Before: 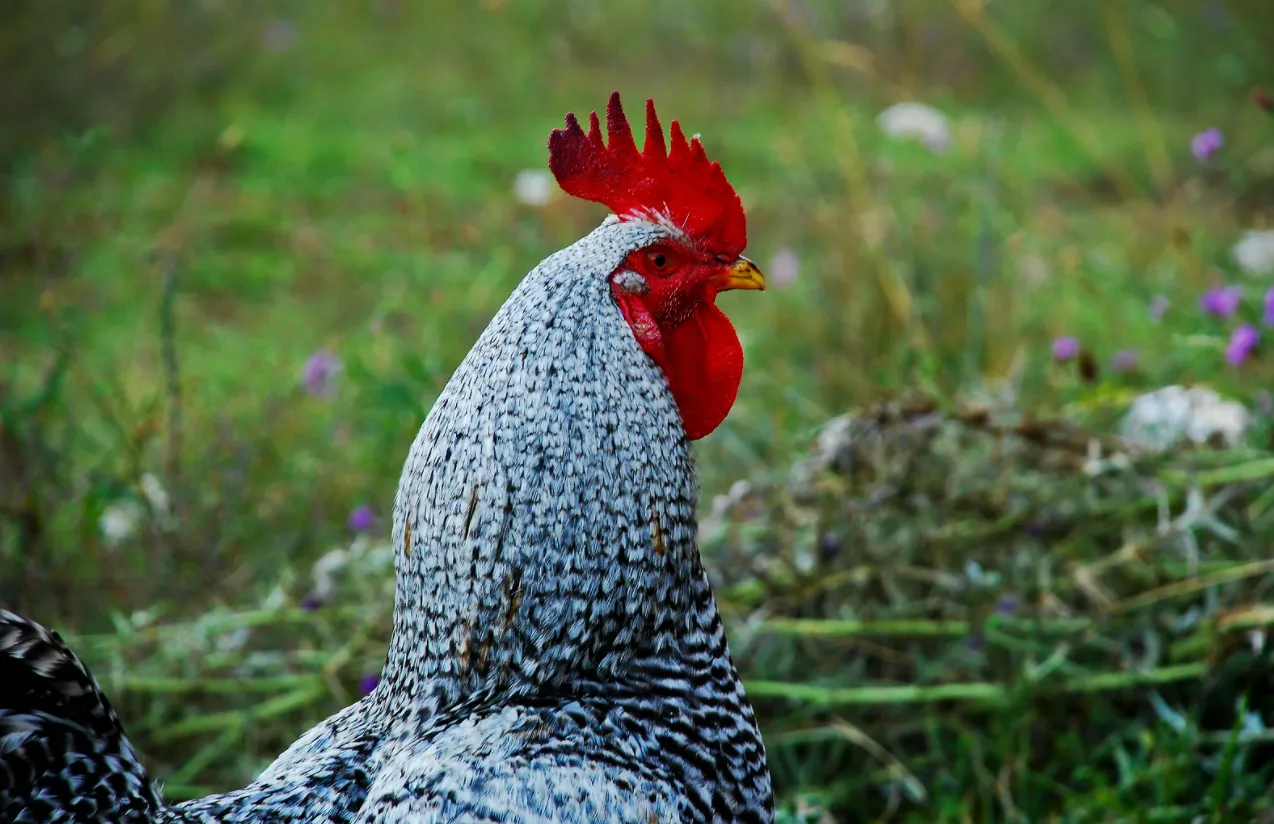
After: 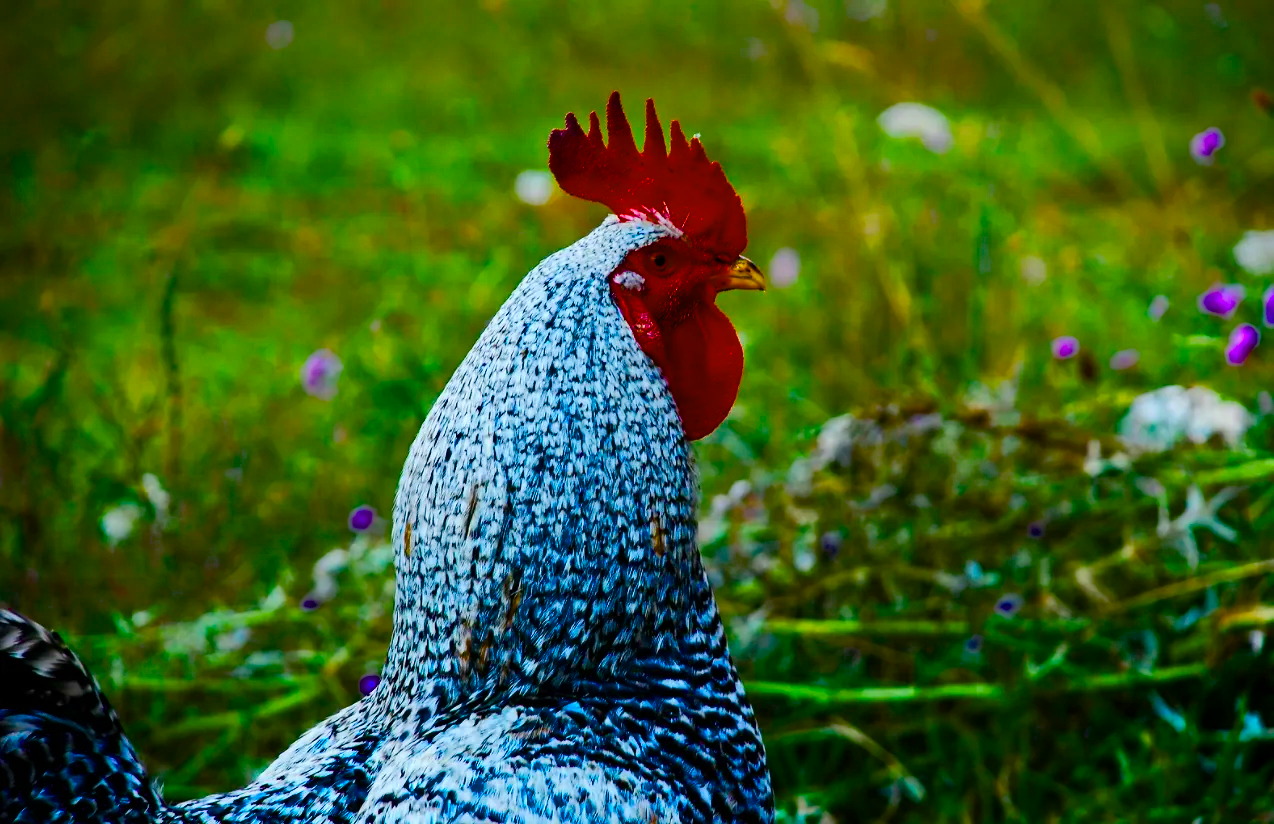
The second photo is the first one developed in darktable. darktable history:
color balance rgb: global offset › hue 171.82°, linear chroma grading › shadows 17.386%, linear chroma grading › highlights 61.497%, linear chroma grading › global chroma 49.724%, perceptual saturation grading › global saturation 25.631%, perceptual saturation grading › highlights -50.29%, perceptual saturation grading › shadows 30.242%, saturation formula JzAzBz (2021)
